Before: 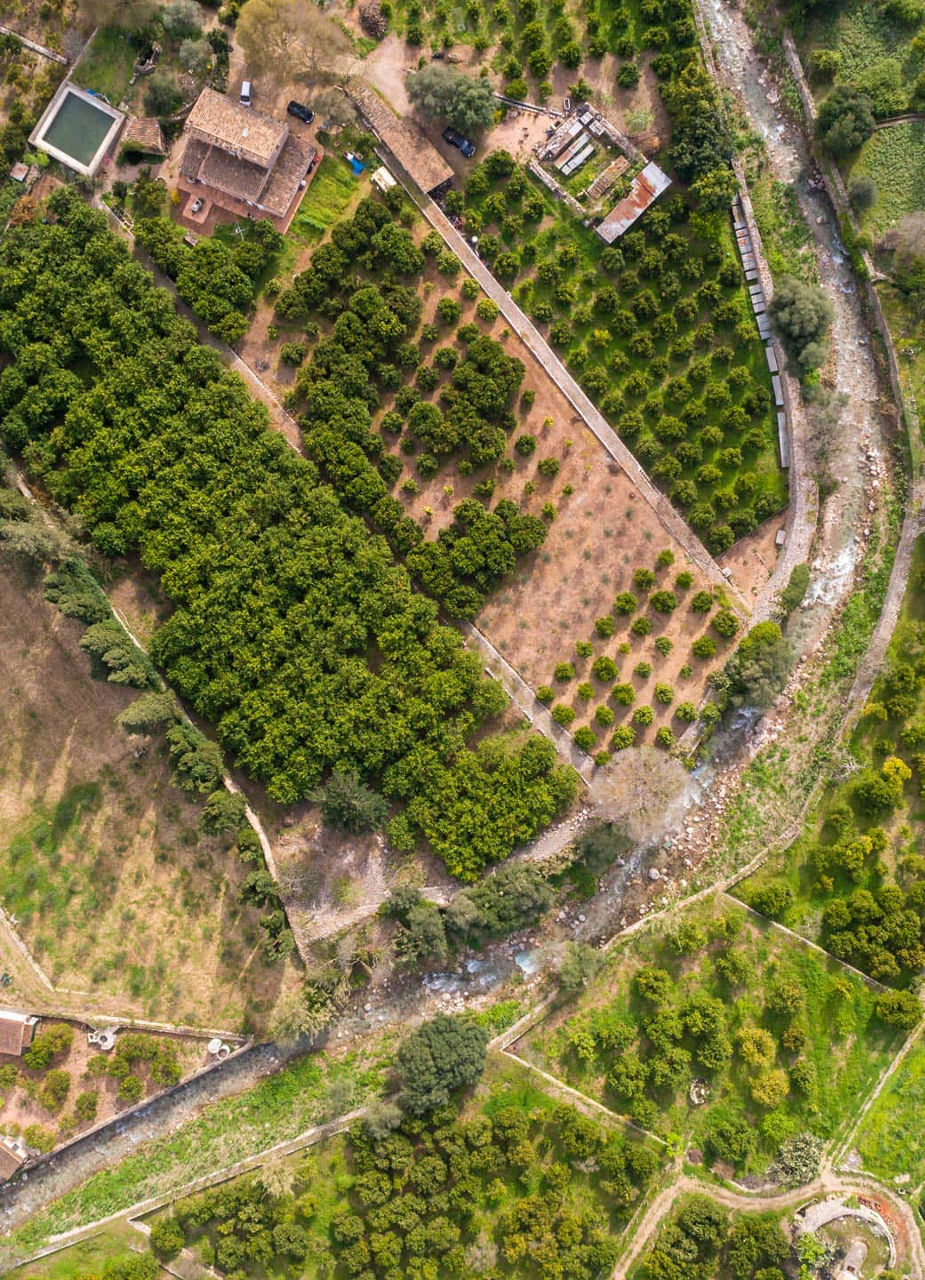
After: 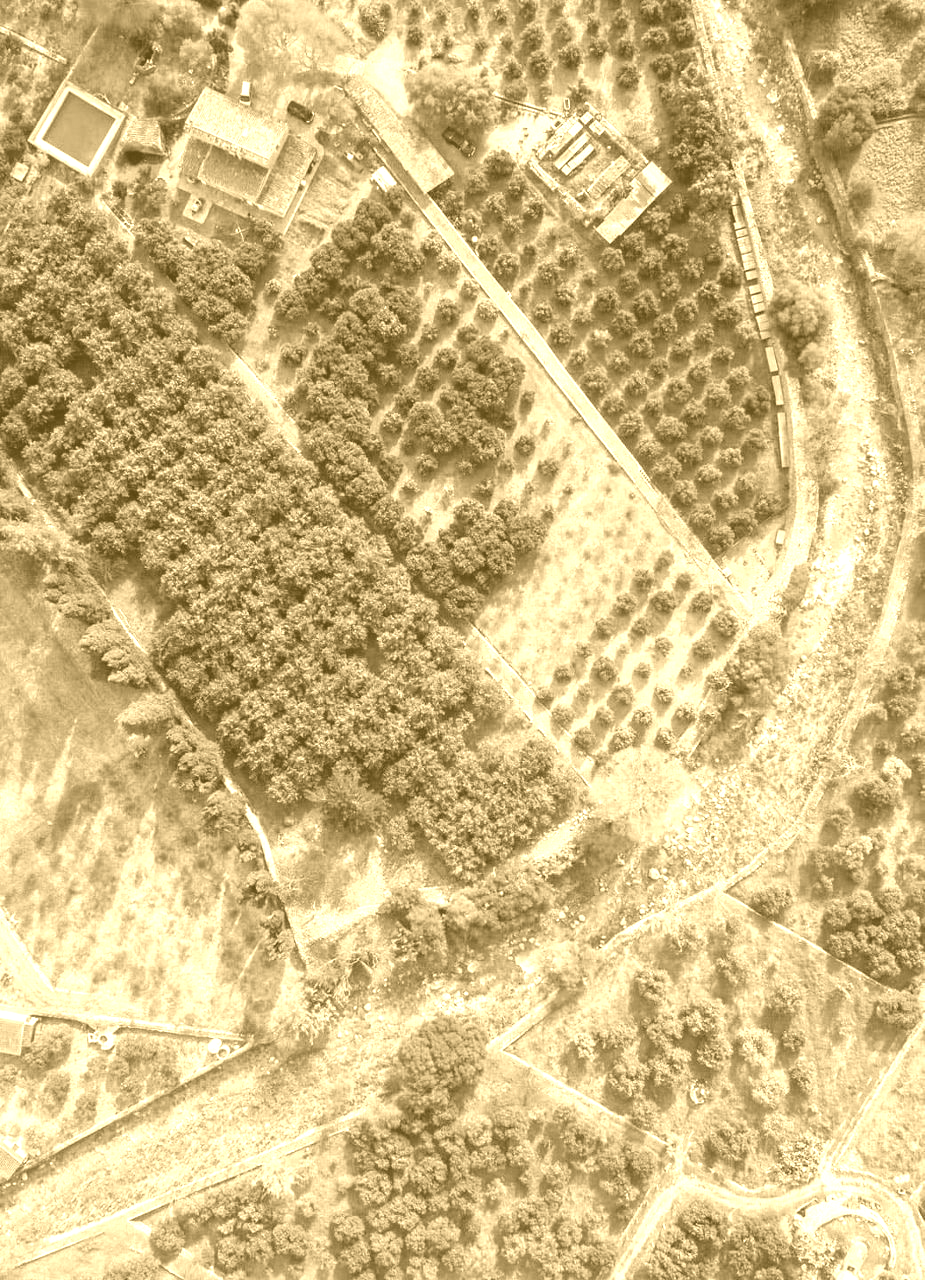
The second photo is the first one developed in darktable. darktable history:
colorize: hue 36°, source mix 100%
white balance: red 0.974, blue 1.044
